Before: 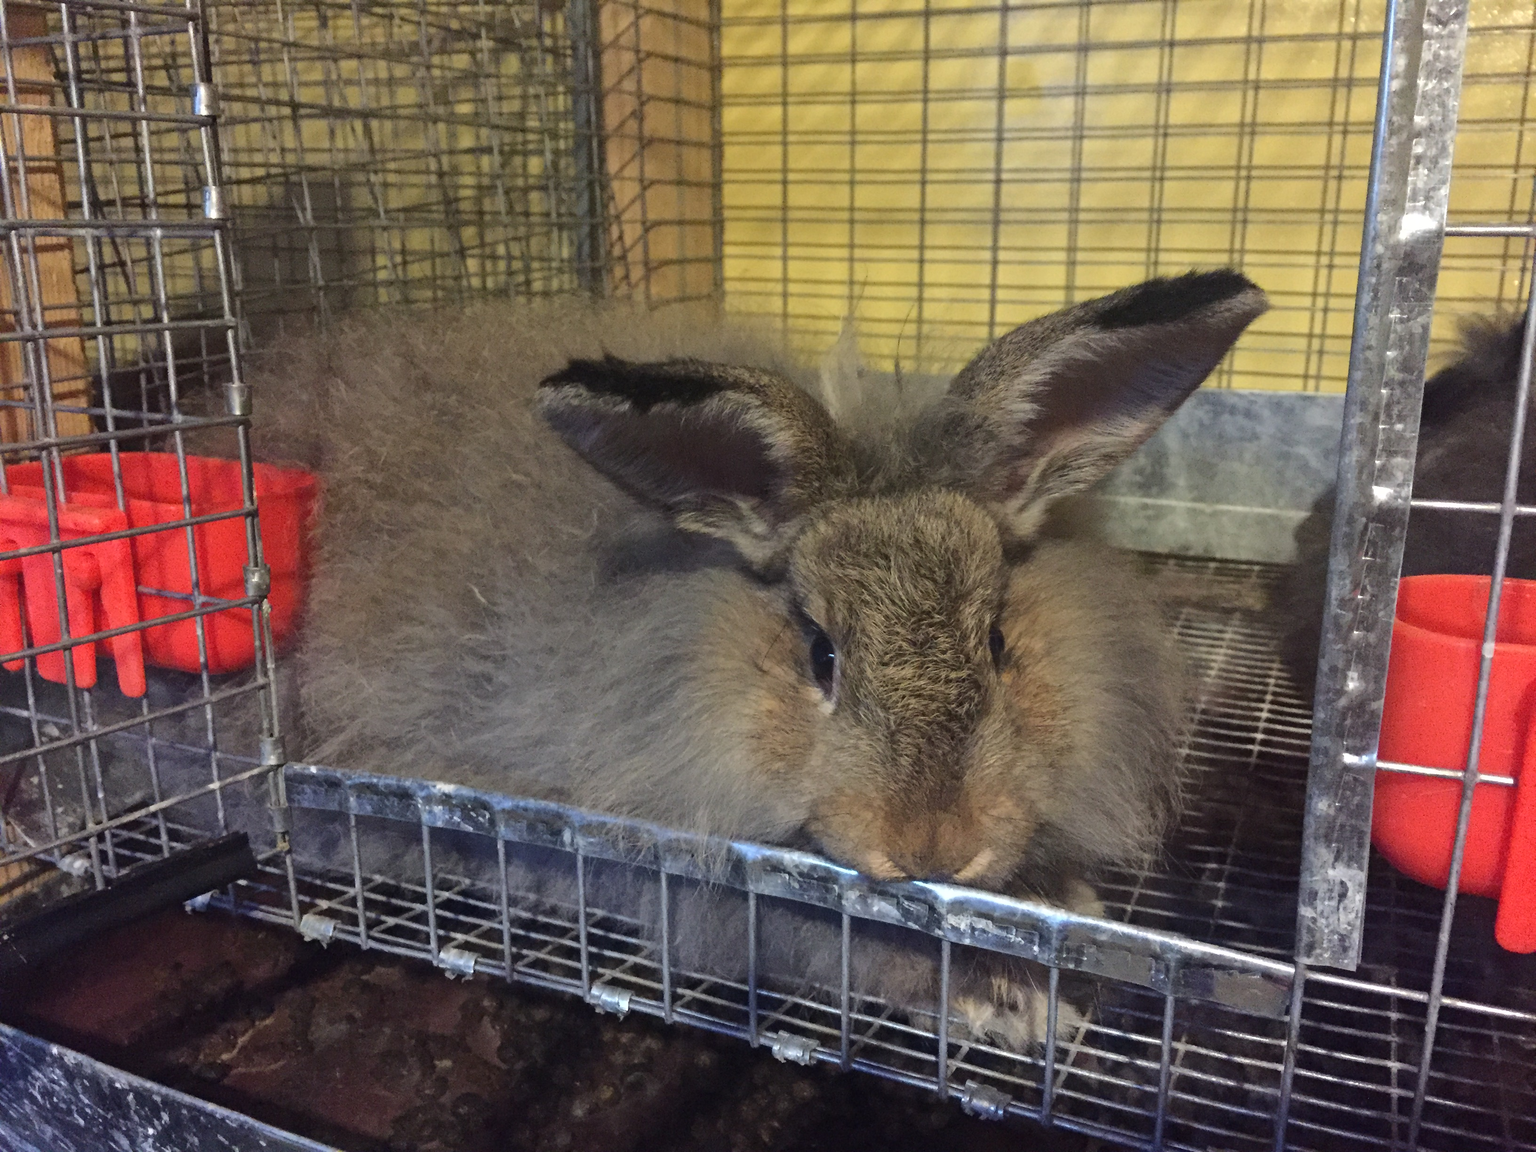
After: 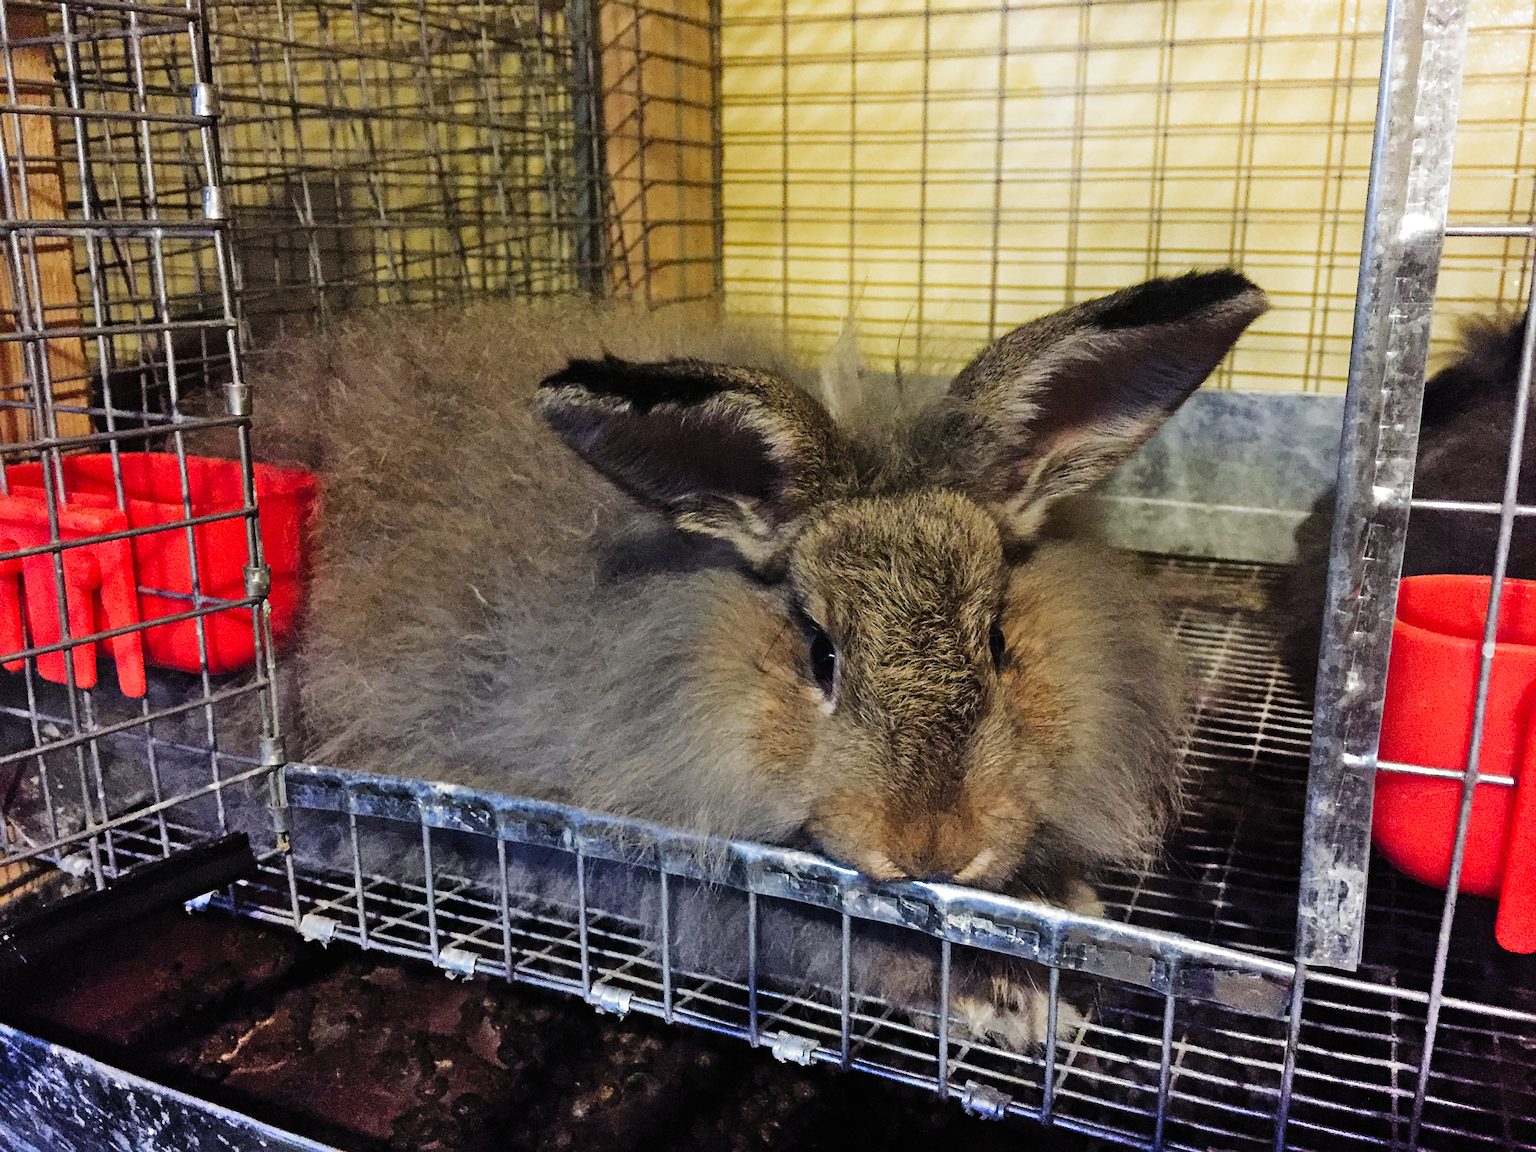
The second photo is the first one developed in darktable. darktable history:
filmic rgb: black relative exposure -6.43 EV, white relative exposure 2.43 EV, threshold 3 EV, hardness 5.27, latitude 0.1%, contrast 1.425, highlights saturation mix 2%, preserve chrominance no, color science v5 (2021), contrast in shadows safe, contrast in highlights safe, enable highlight reconstruction true
sharpen: on, module defaults
shadows and highlights: highlights 70.7, soften with gaussian
